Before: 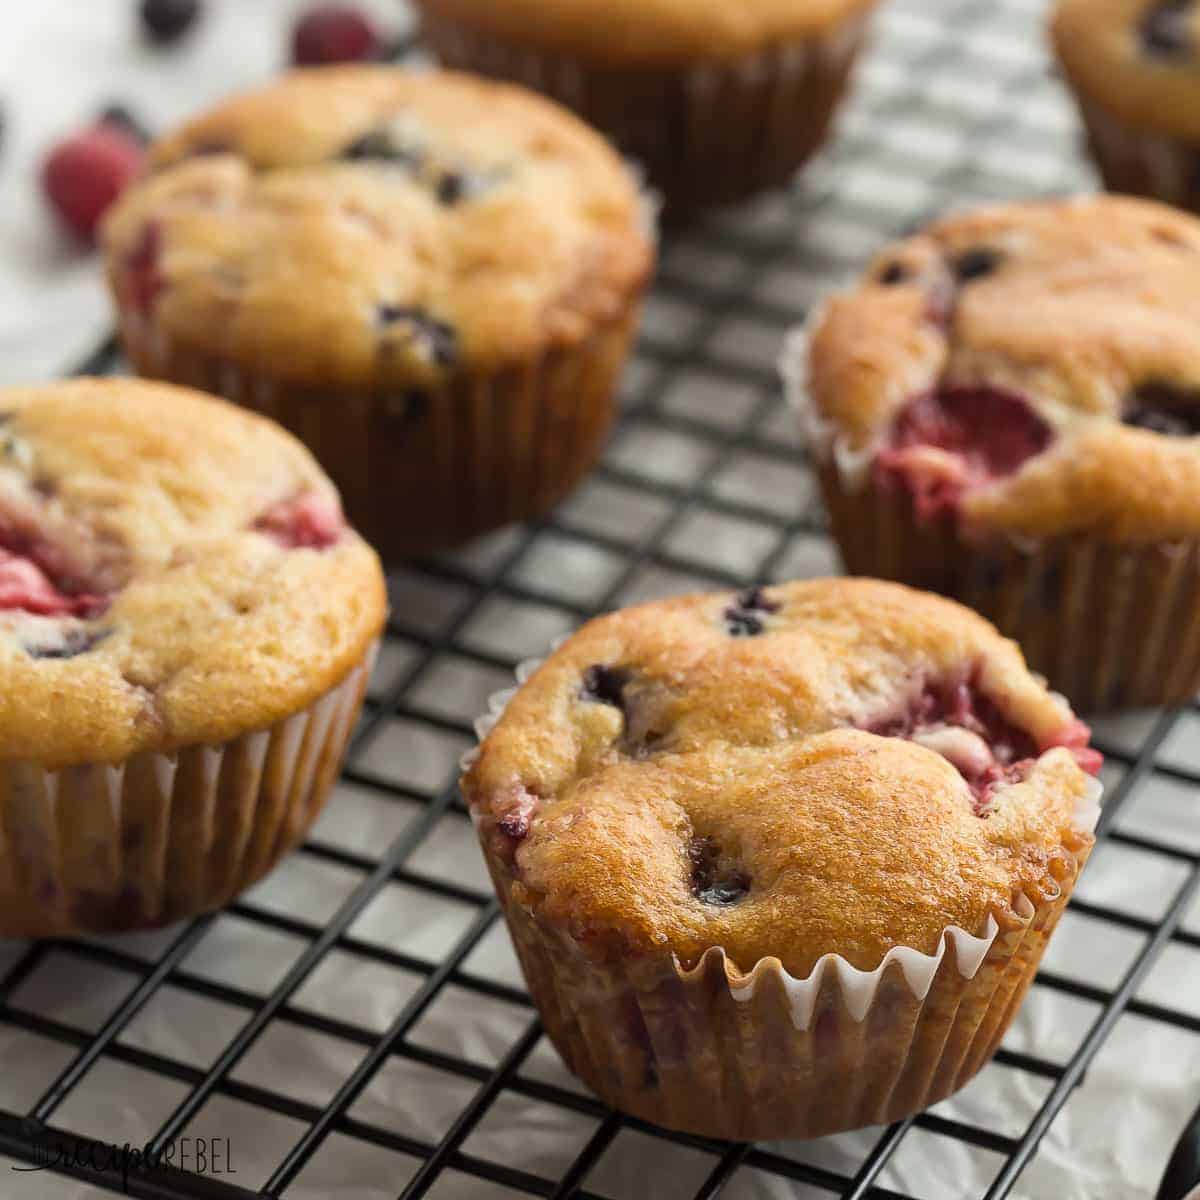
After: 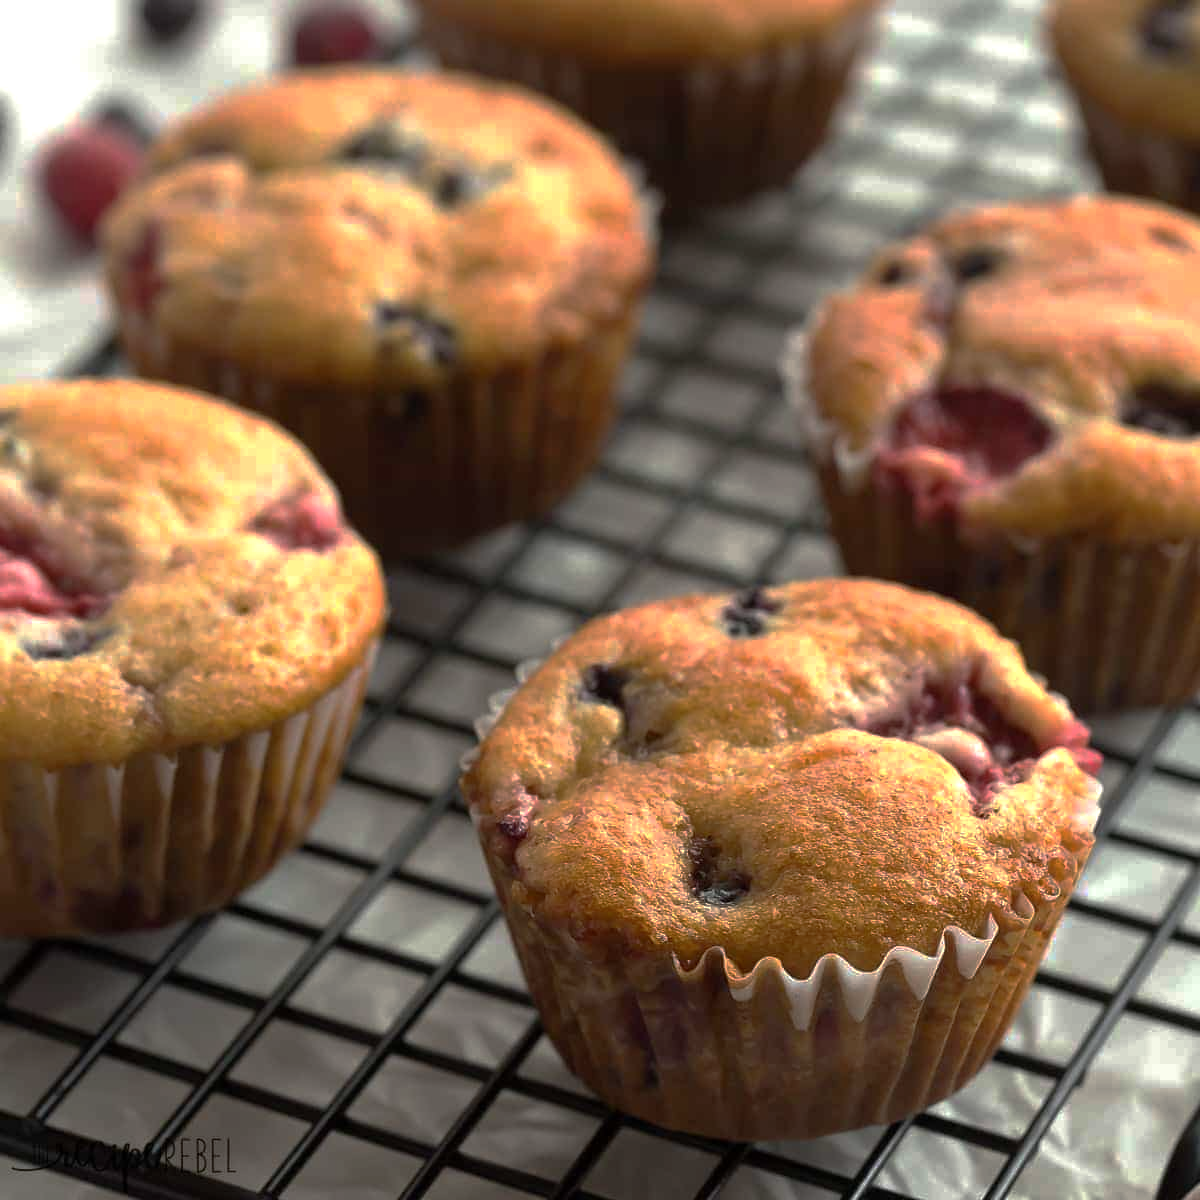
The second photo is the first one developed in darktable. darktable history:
base curve: curves: ch0 [(0, 0) (0.826, 0.587) (1, 1)], preserve colors none
tone equalizer: -8 EV -0.444 EV, -7 EV -0.393 EV, -6 EV -0.318 EV, -5 EV -0.201 EV, -3 EV 0.222 EV, -2 EV 0.329 EV, -1 EV 0.373 EV, +0 EV 0.414 EV, smoothing diameter 24.83%, edges refinement/feathering 8.37, preserve details guided filter
